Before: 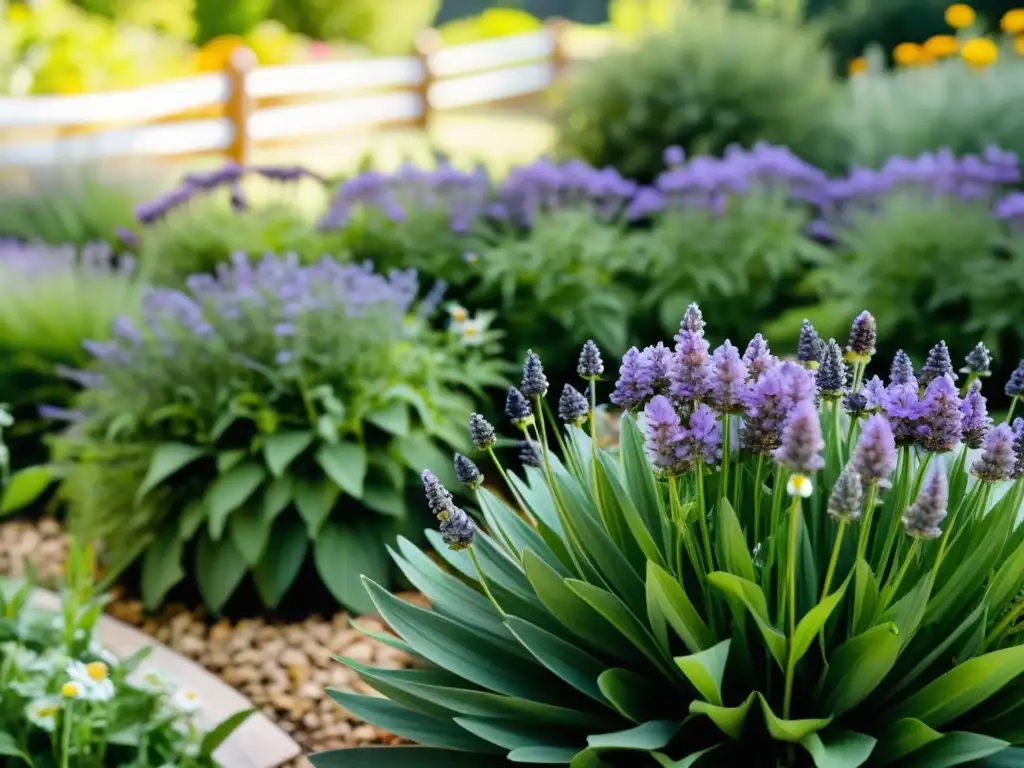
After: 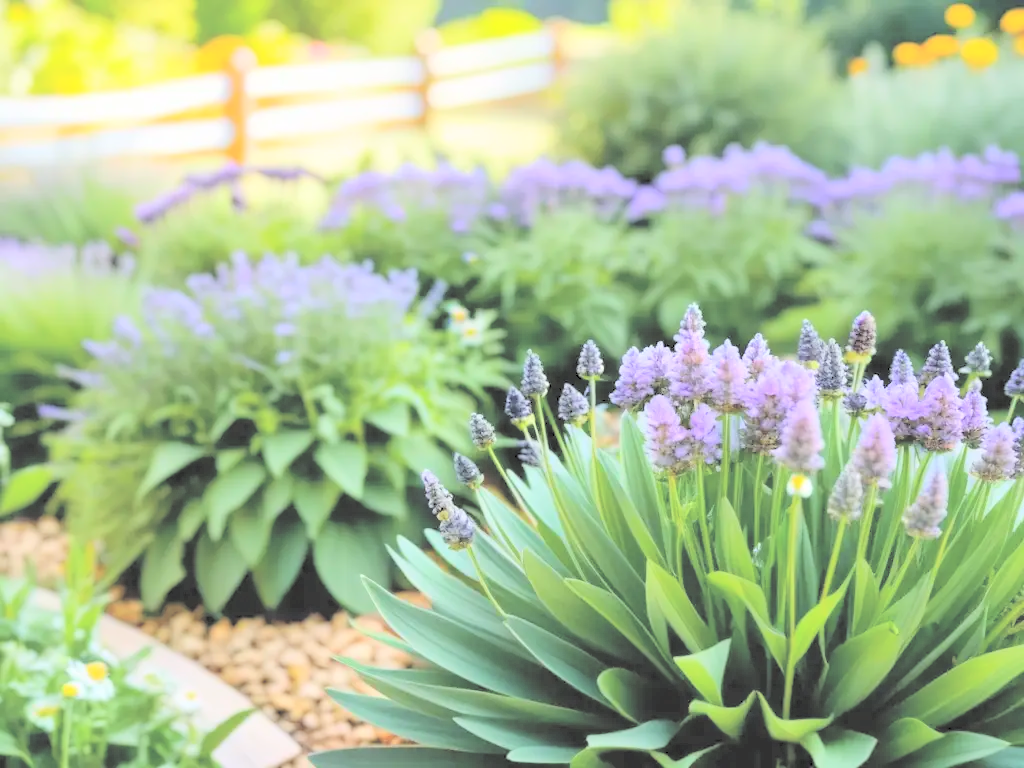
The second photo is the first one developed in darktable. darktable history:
contrast brightness saturation: brightness 1
white balance: emerald 1
